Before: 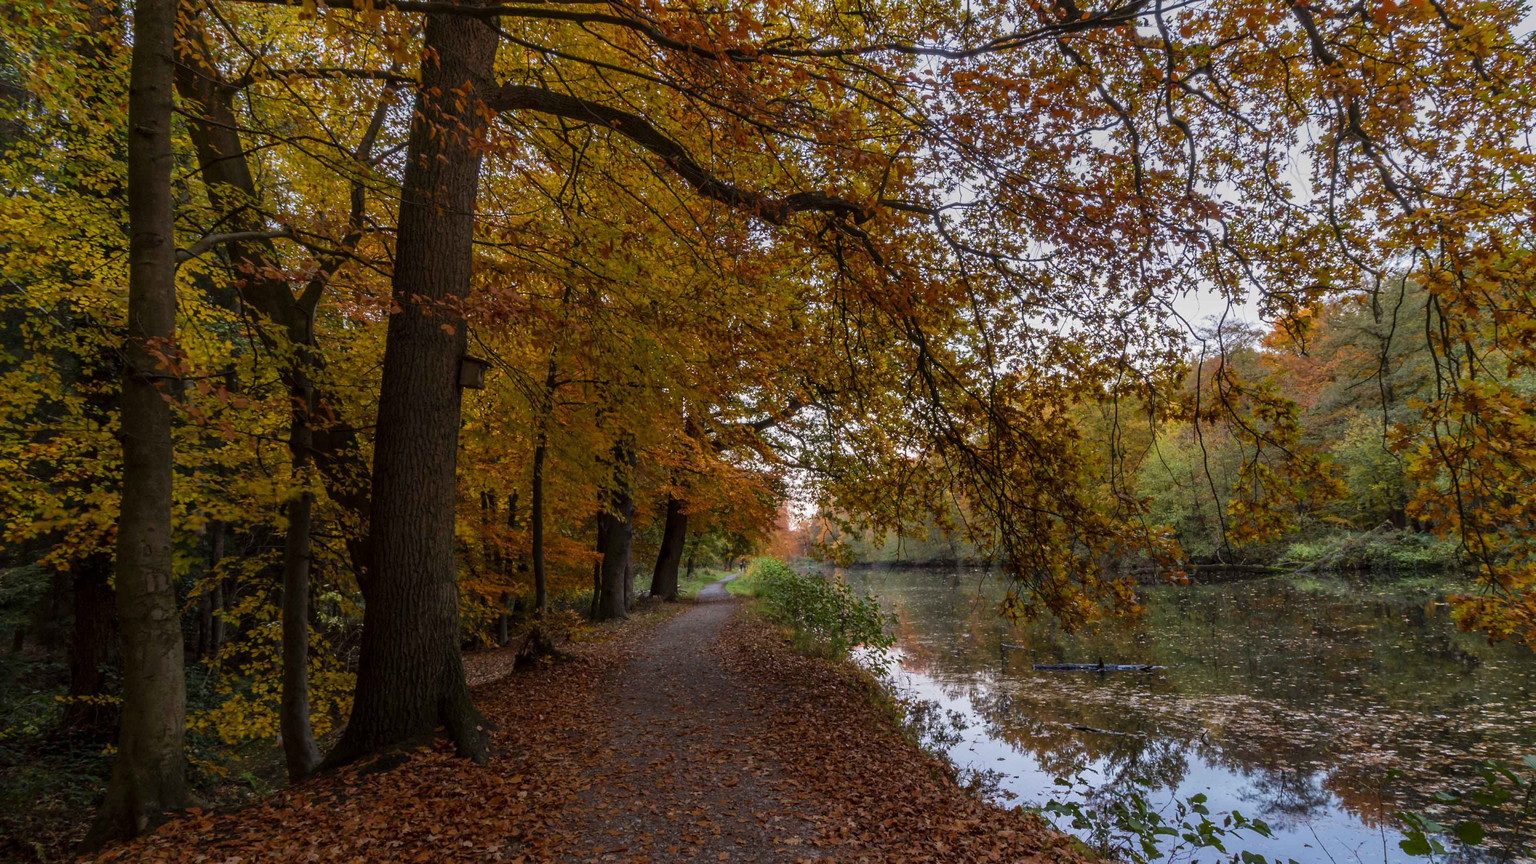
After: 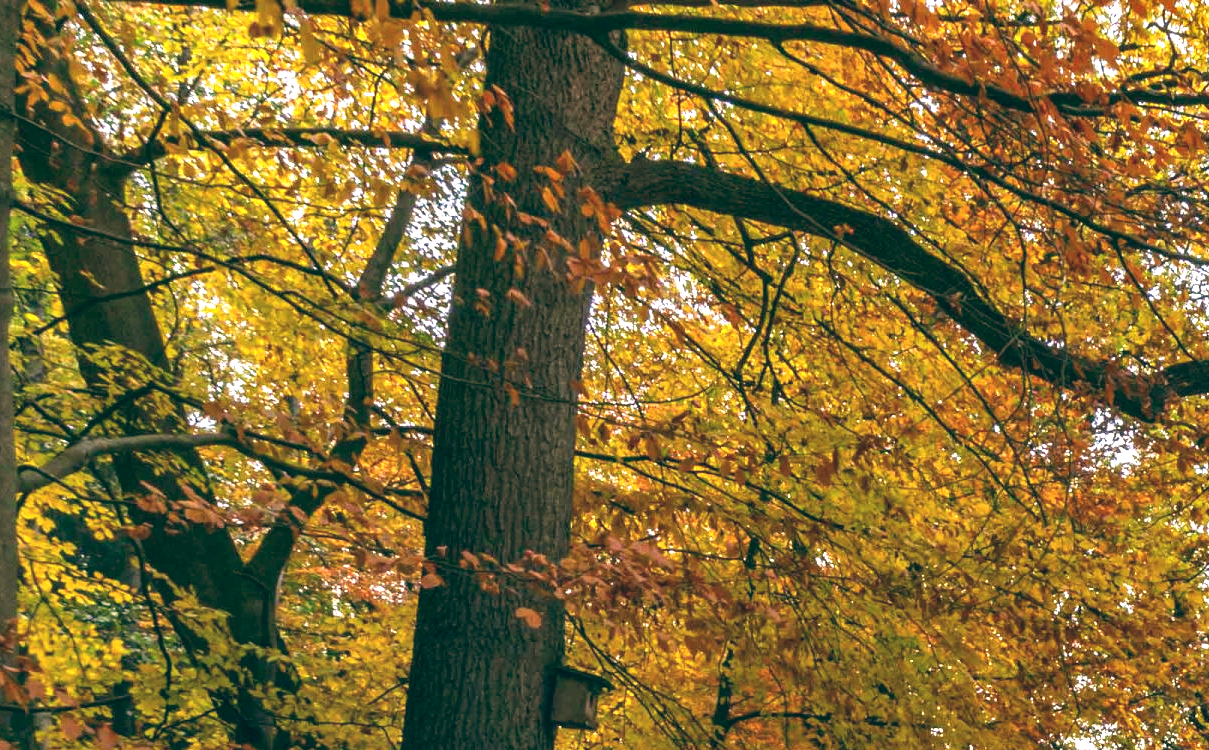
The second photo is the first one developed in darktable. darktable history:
color balance: lift [1.005, 0.99, 1.007, 1.01], gamma [1, 0.979, 1.011, 1.021], gain [0.923, 1.098, 1.025, 0.902], input saturation 90.45%, contrast 7.73%, output saturation 105.91%
exposure: black level correction 0, exposure 1.625 EV, compensate exposure bias true, compensate highlight preservation false
shadows and highlights: shadows 37.27, highlights -28.18, soften with gaussian
crop and rotate: left 10.817%, top 0.062%, right 47.194%, bottom 53.626%
